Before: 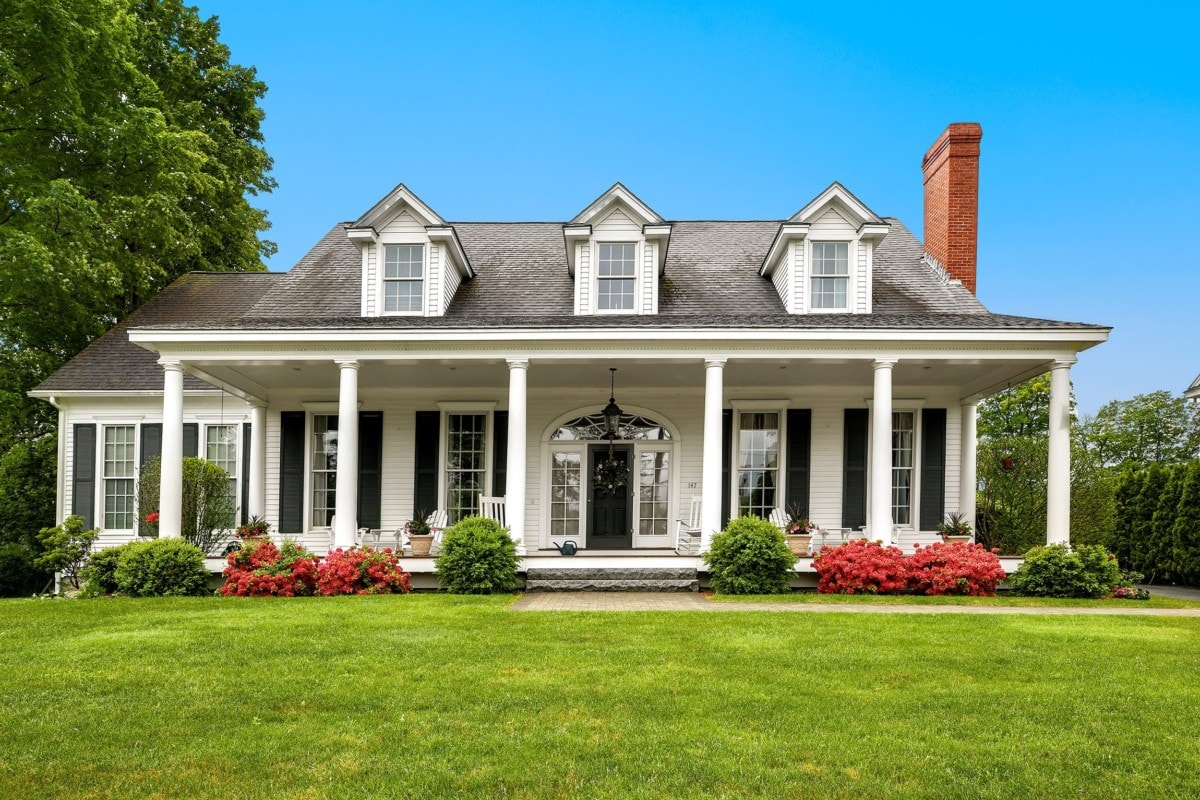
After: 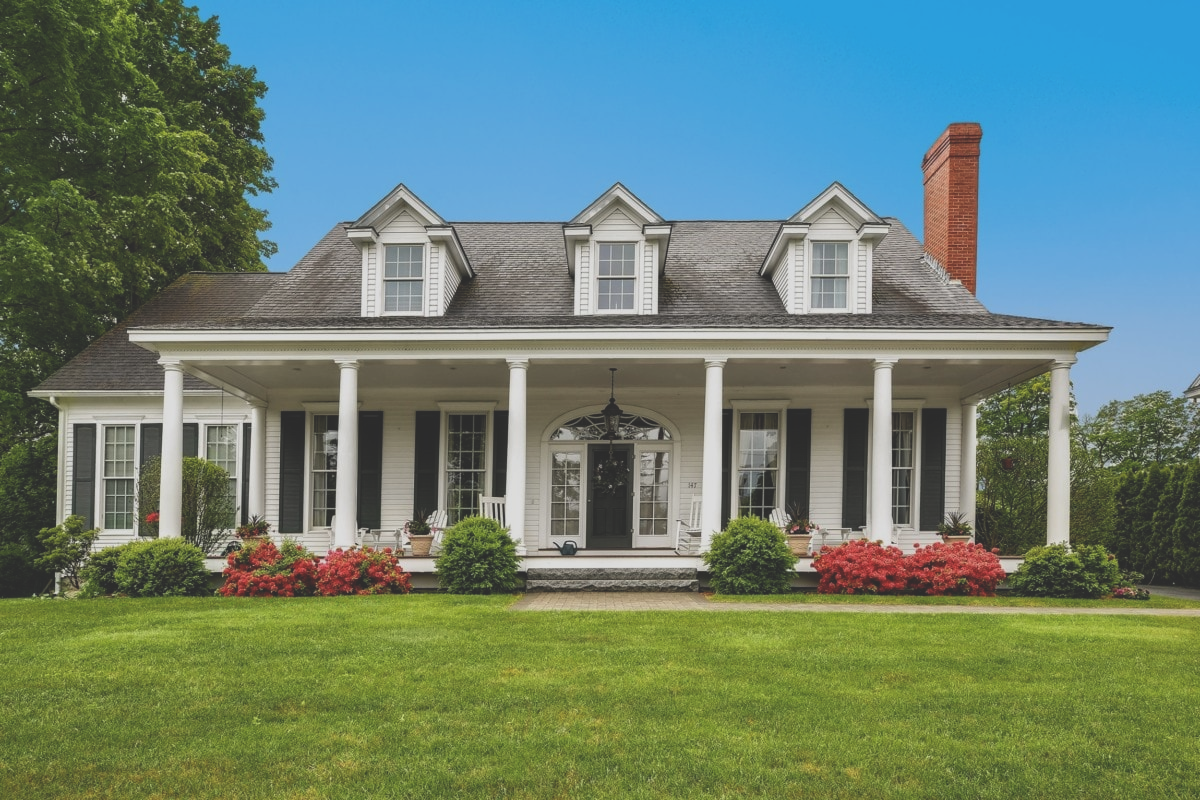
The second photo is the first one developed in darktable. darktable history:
exposure: black level correction -0.035, exposure -0.494 EV, compensate highlight preservation false
